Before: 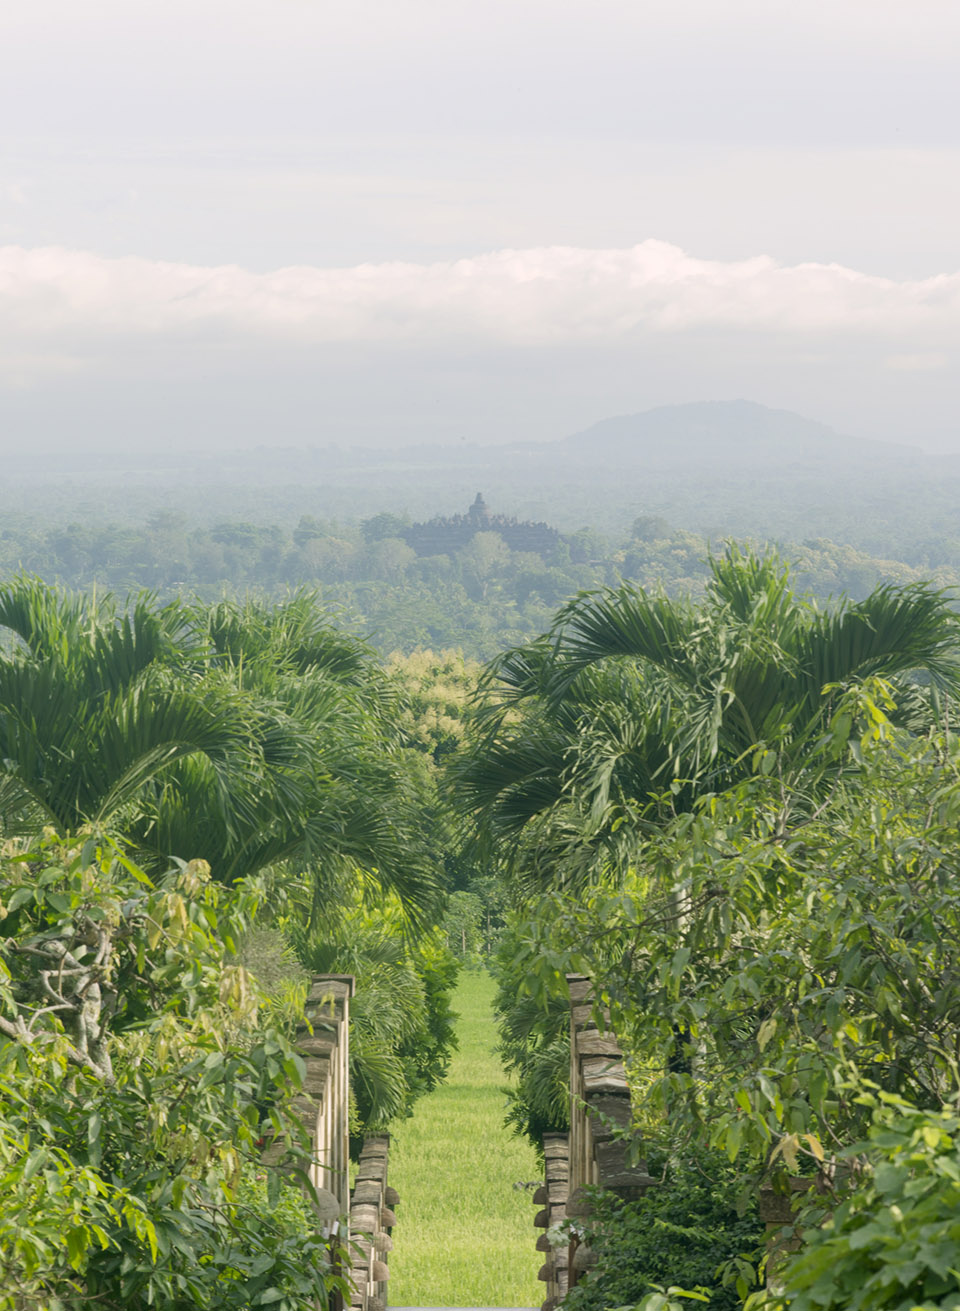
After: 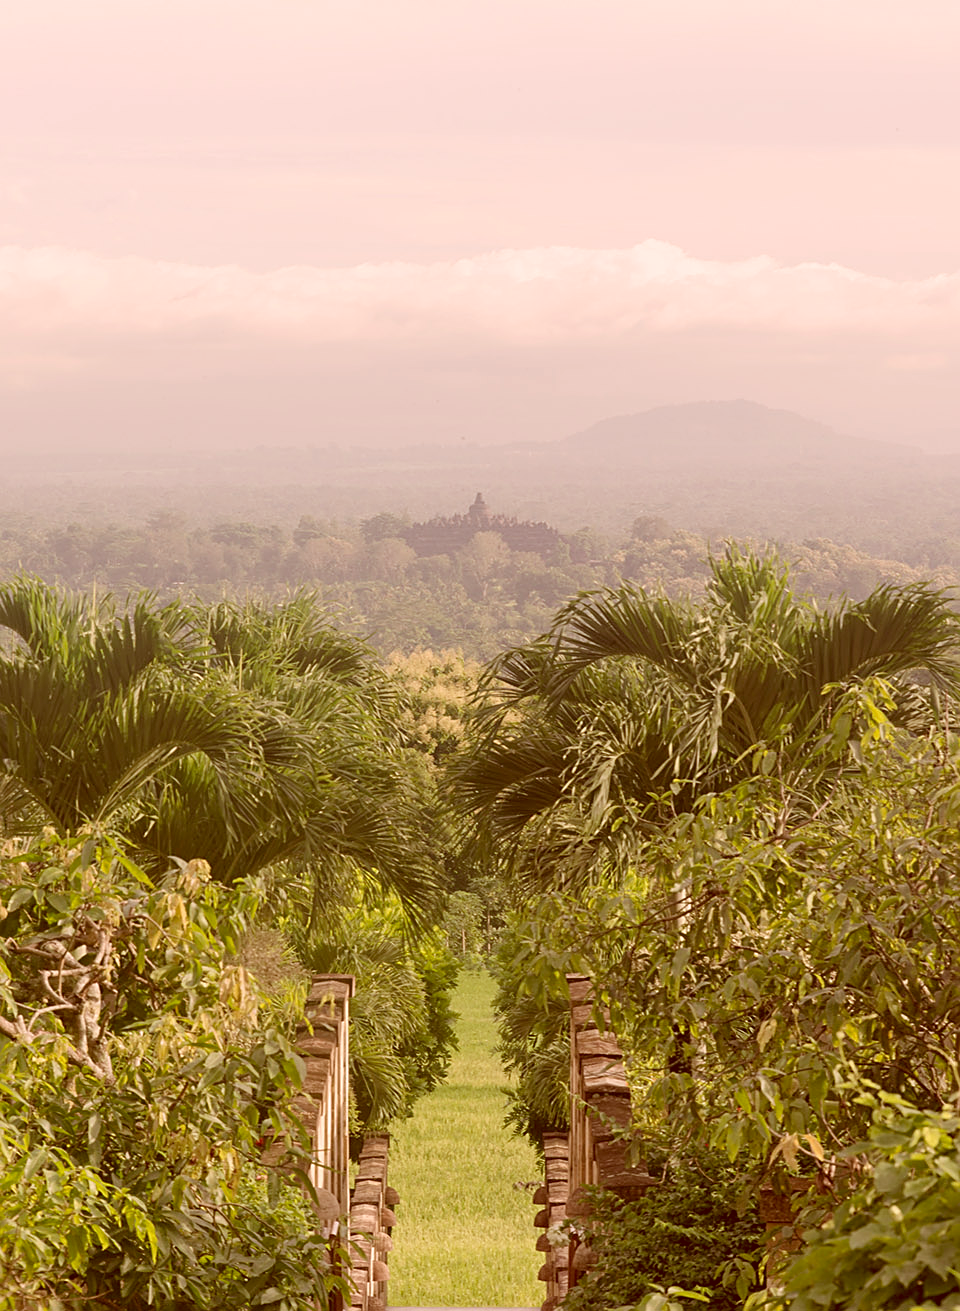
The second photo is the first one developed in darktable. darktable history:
color correction: highlights a* 9.03, highlights b* 8.71, shadows a* 40, shadows b* 40, saturation 0.8
sharpen: on, module defaults
